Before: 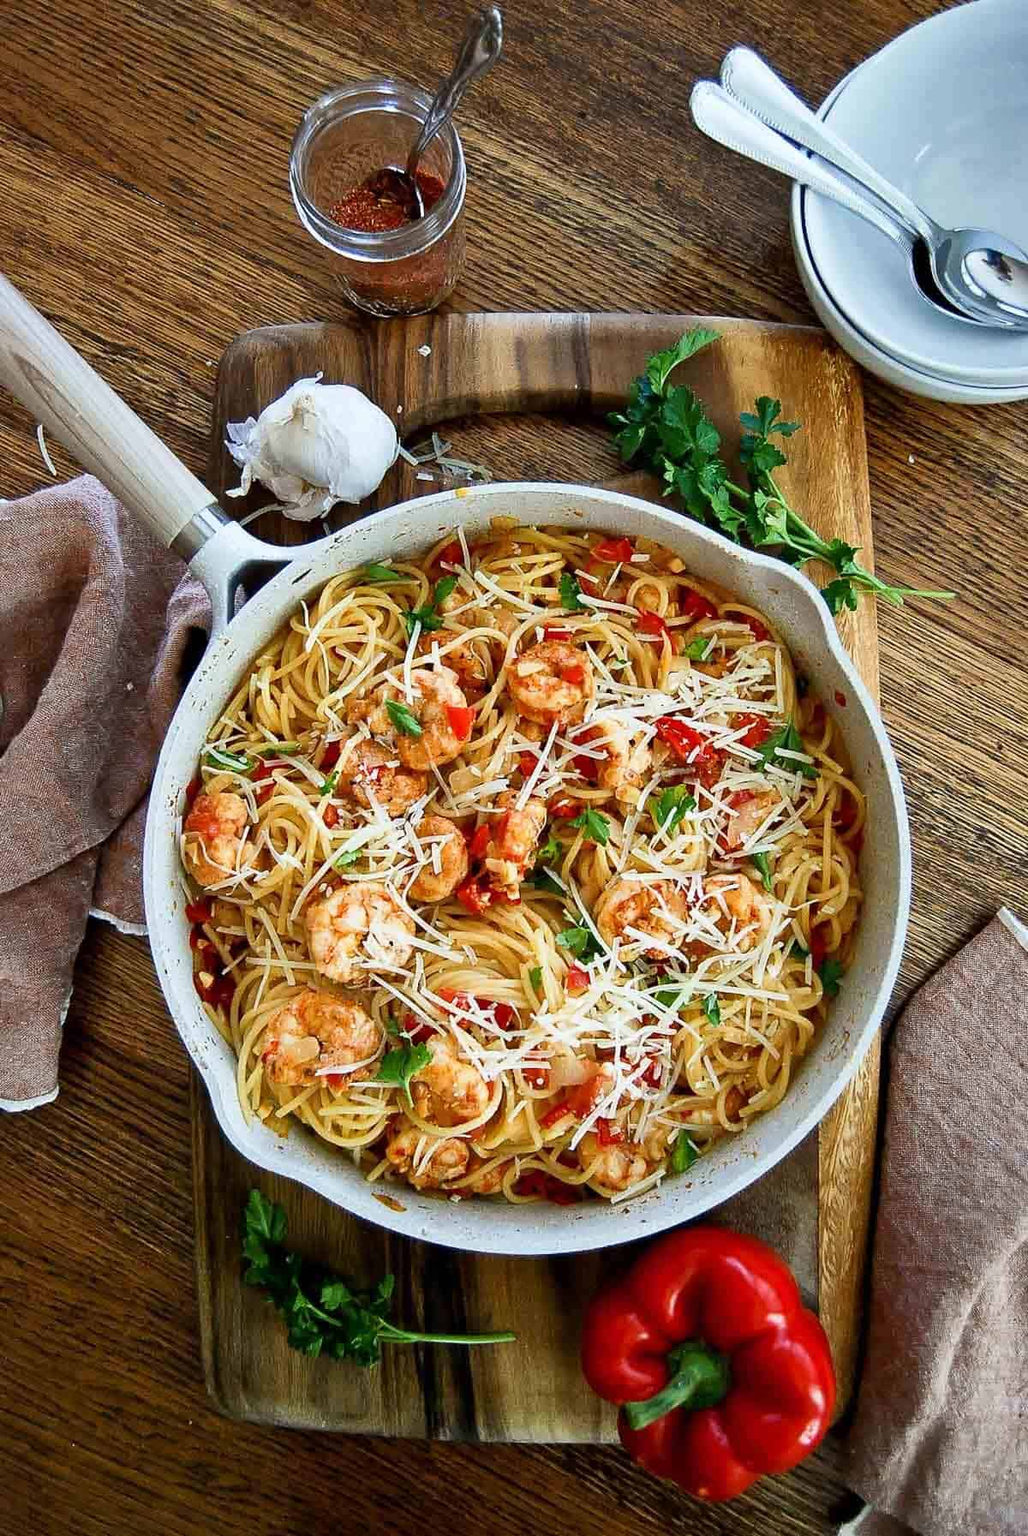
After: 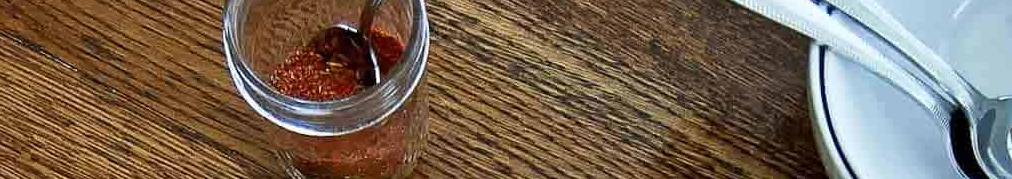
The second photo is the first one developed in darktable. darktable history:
crop and rotate: left 9.644%, top 9.491%, right 6.021%, bottom 80.509%
exposure: compensate highlight preservation false
